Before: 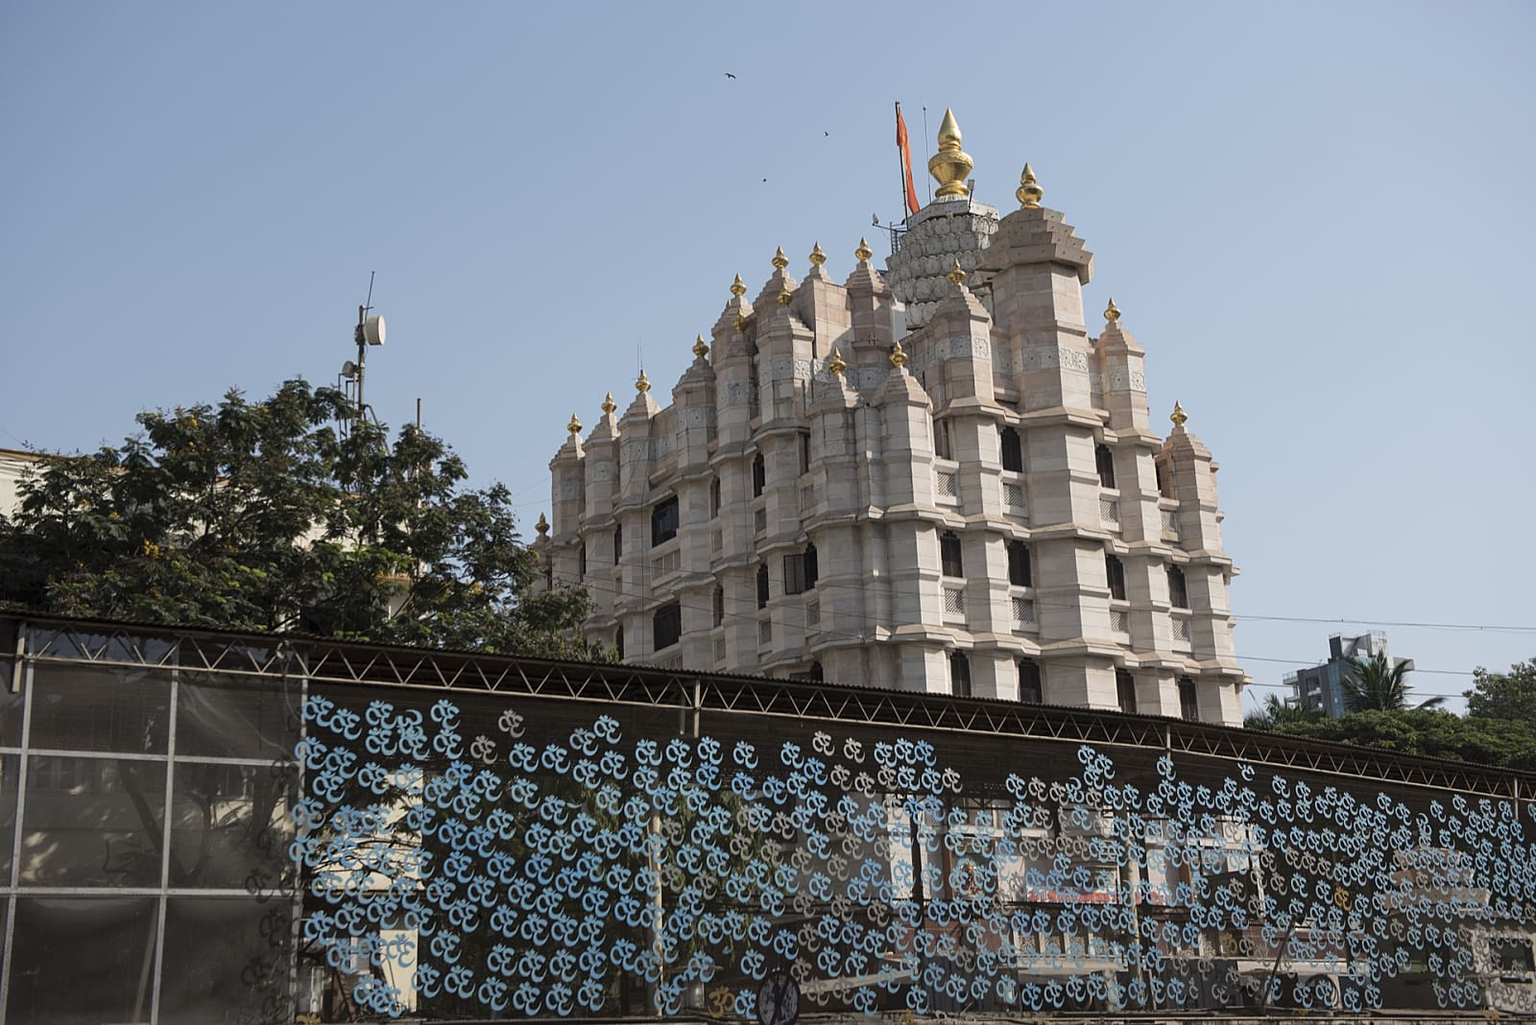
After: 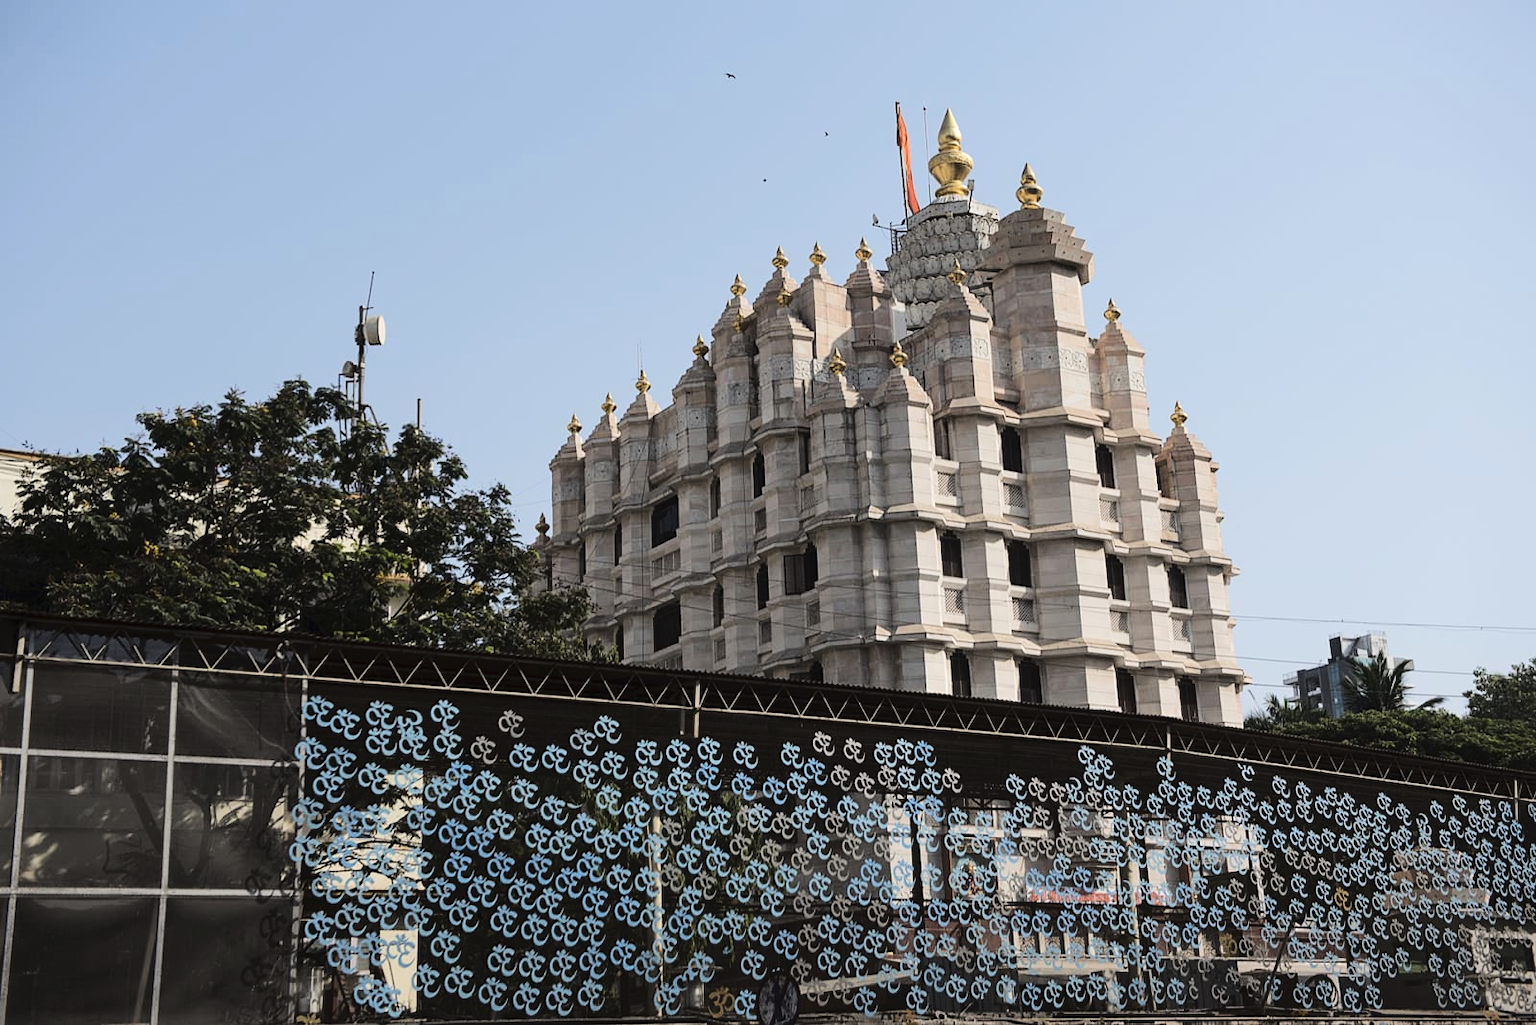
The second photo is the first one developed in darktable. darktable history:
tone curve: curves: ch0 [(0, 0) (0.003, 0.018) (0.011, 0.021) (0.025, 0.028) (0.044, 0.039) (0.069, 0.05) (0.1, 0.06) (0.136, 0.081) (0.177, 0.117) (0.224, 0.161) (0.277, 0.226) (0.335, 0.315) (0.399, 0.421) (0.468, 0.53) (0.543, 0.627) (0.623, 0.726) (0.709, 0.789) (0.801, 0.859) (0.898, 0.924) (1, 1)], color space Lab, linked channels, preserve colors none
